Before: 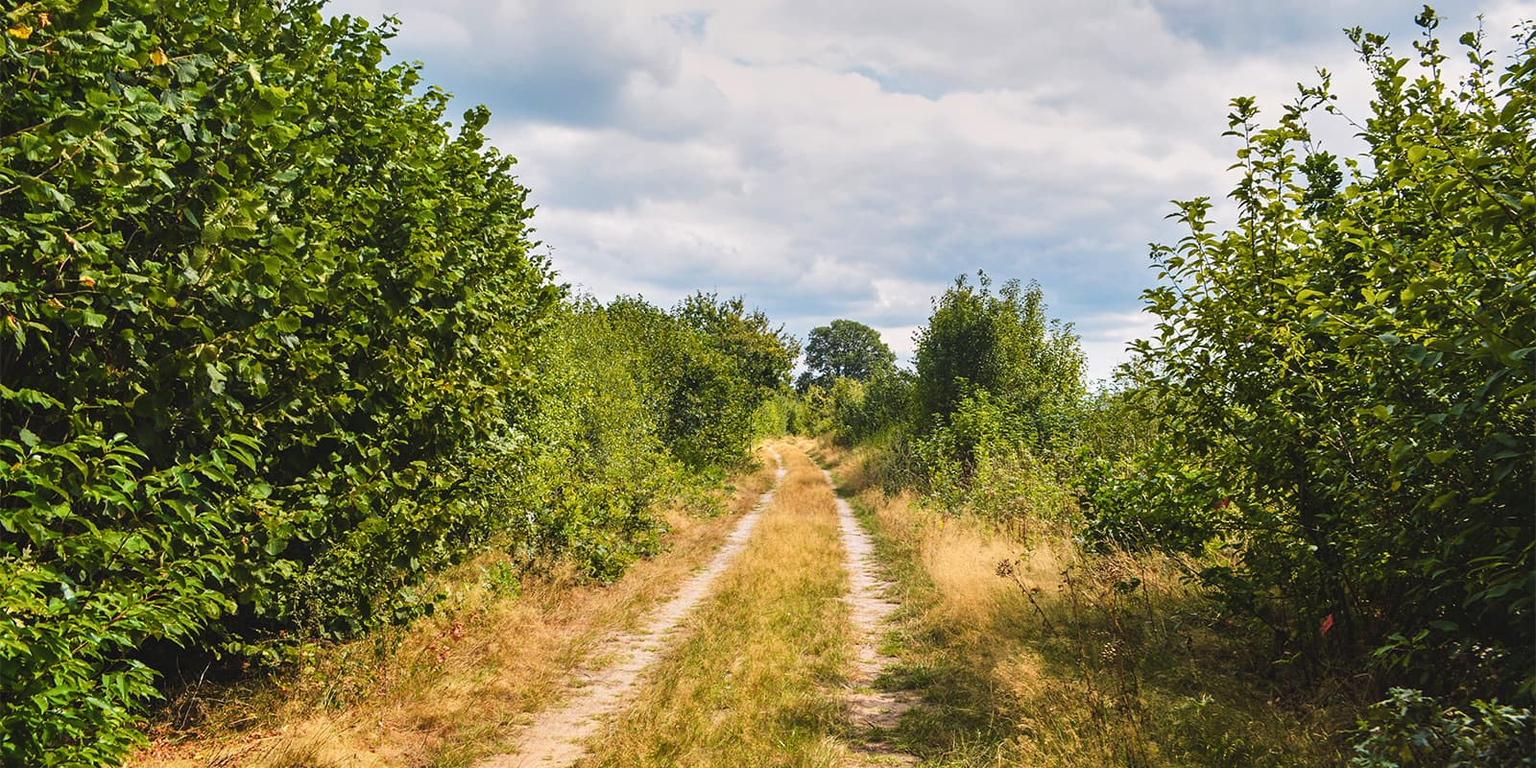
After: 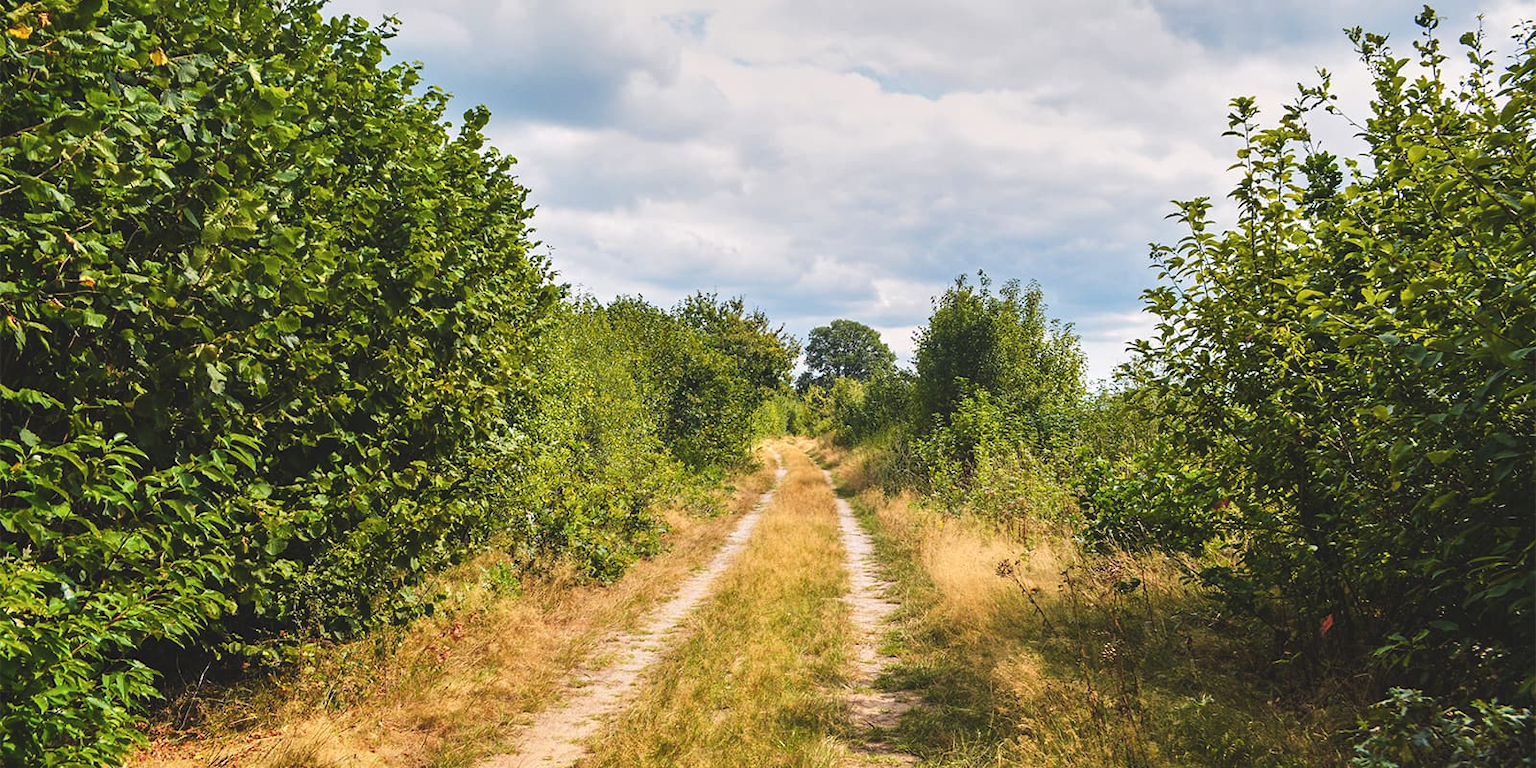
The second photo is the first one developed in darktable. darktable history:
exposure: black level correction -0.005, exposure 0.056 EV, compensate exposure bias true, compensate highlight preservation false
